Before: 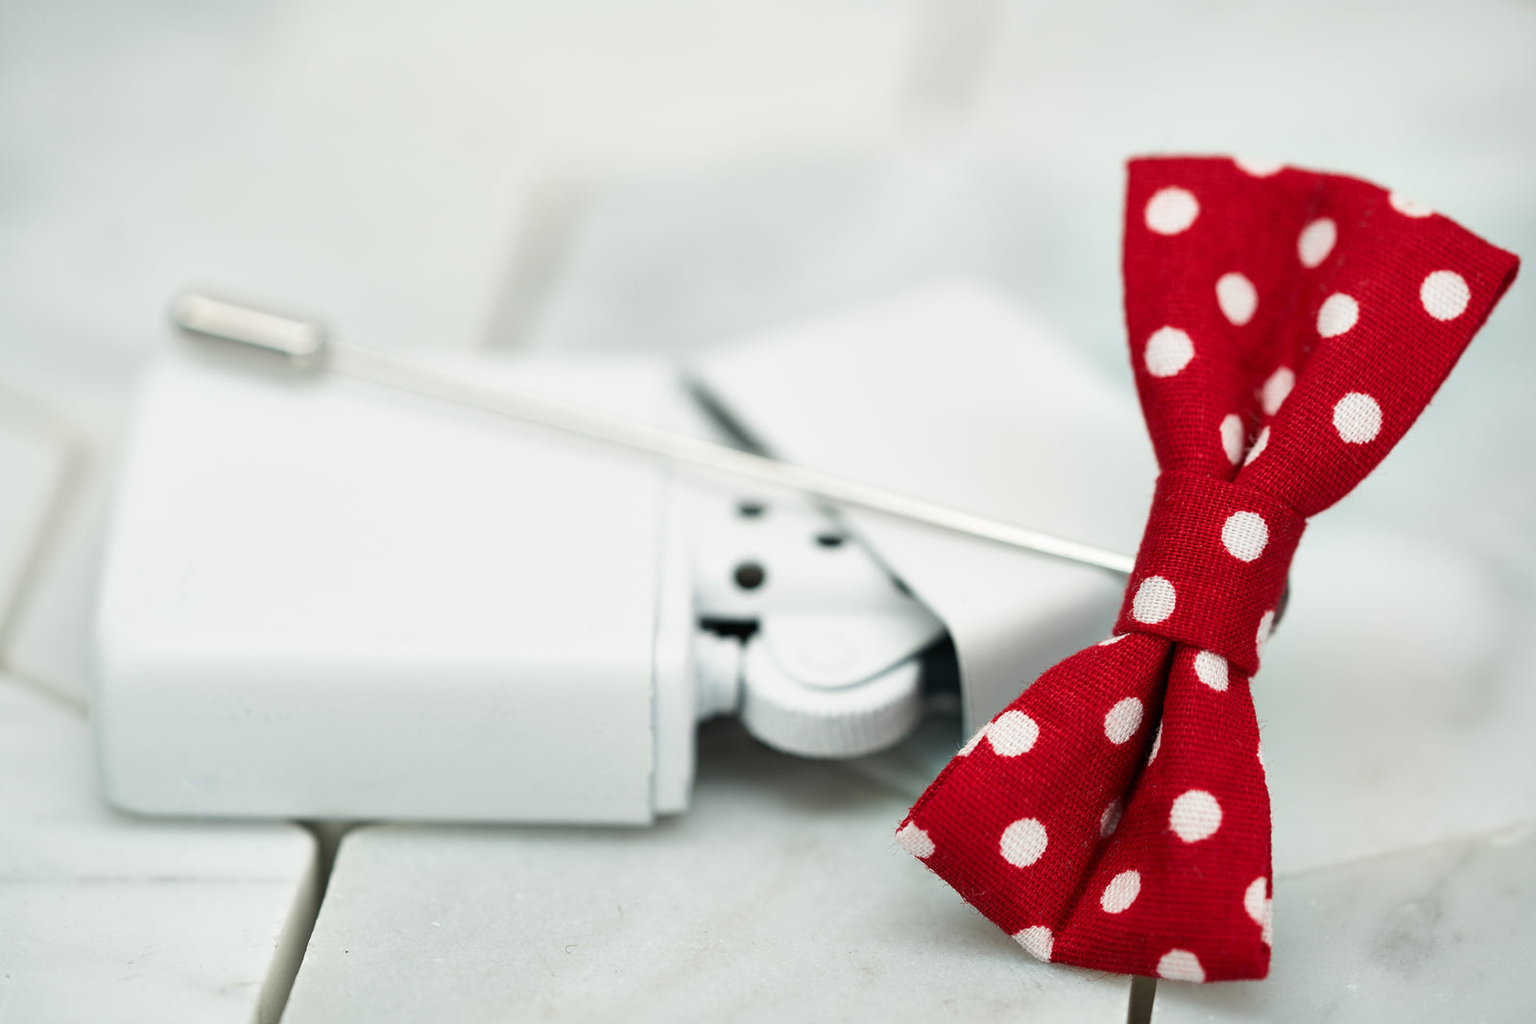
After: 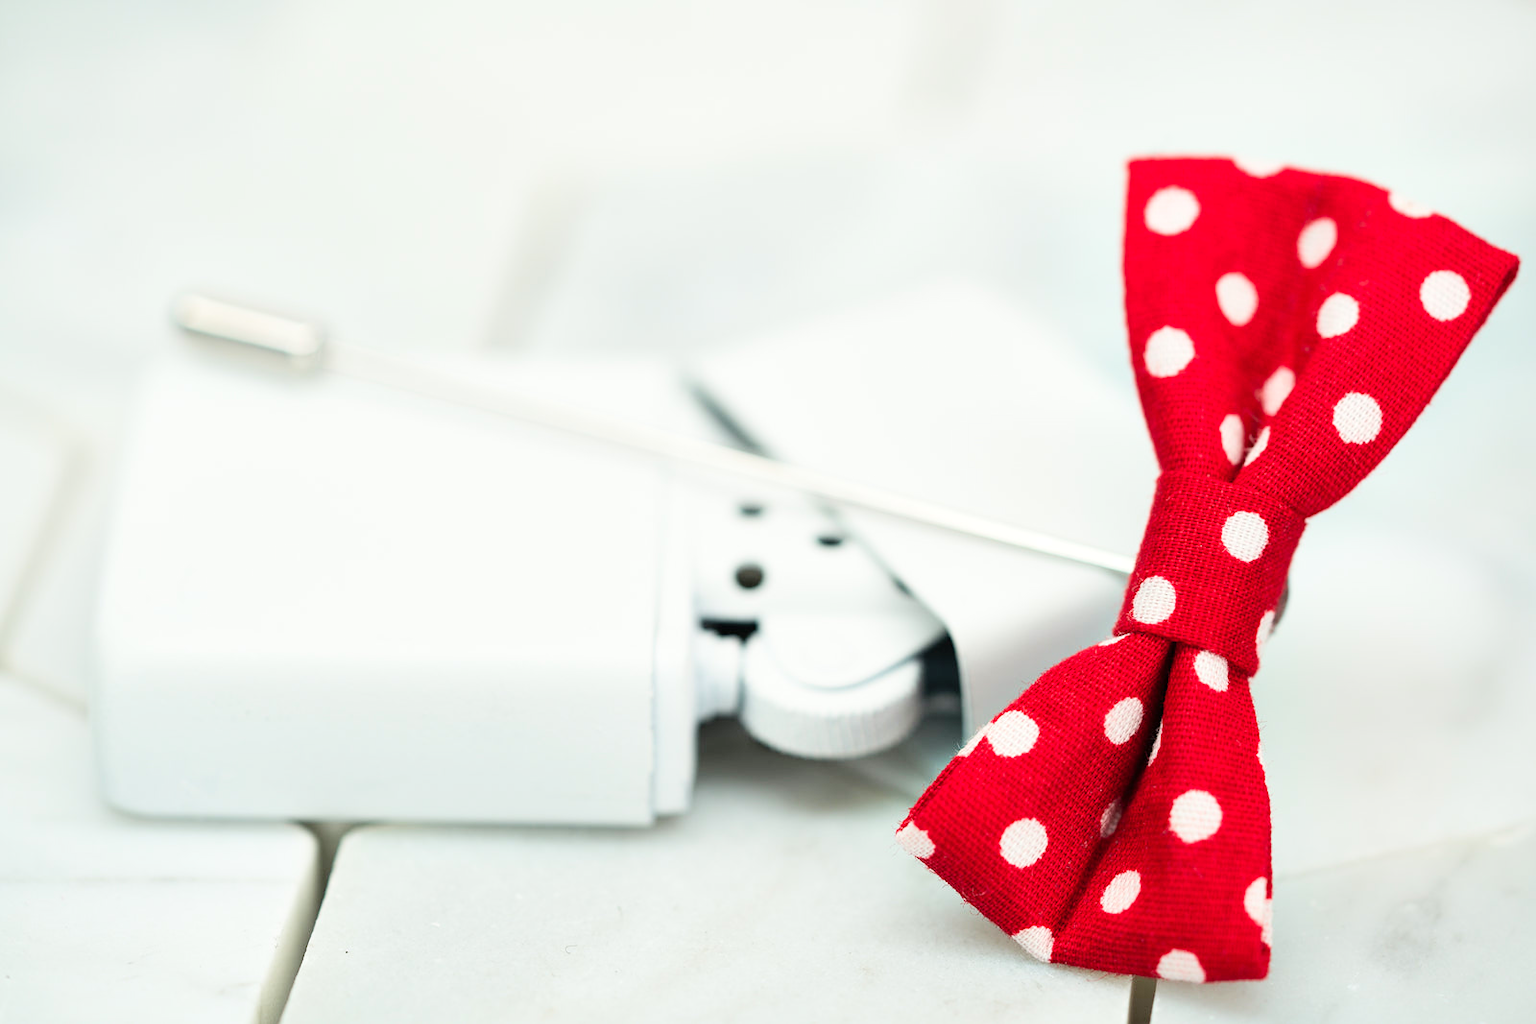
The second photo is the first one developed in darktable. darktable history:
contrast brightness saturation: saturation -0.05
tone curve: curves: ch0 [(0, 0) (0.004, 0.001) (0.133, 0.112) (0.325, 0.362) (0.832, 0.893) (1, 1)], color space Lab, linked channels, preserve colors none
color balance rgb: global vibrance 0.5%
levels: levels [0, 0.43, 0.984]
